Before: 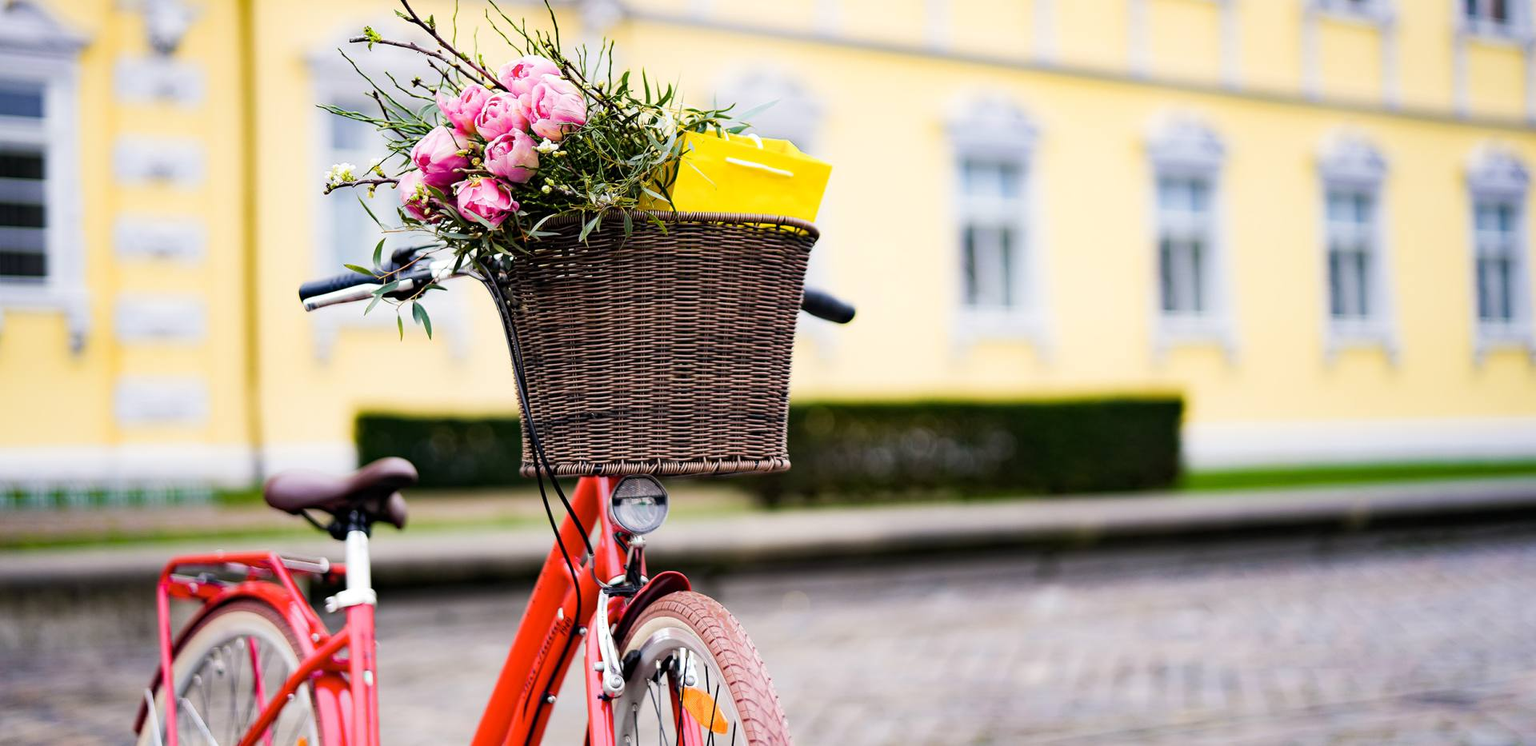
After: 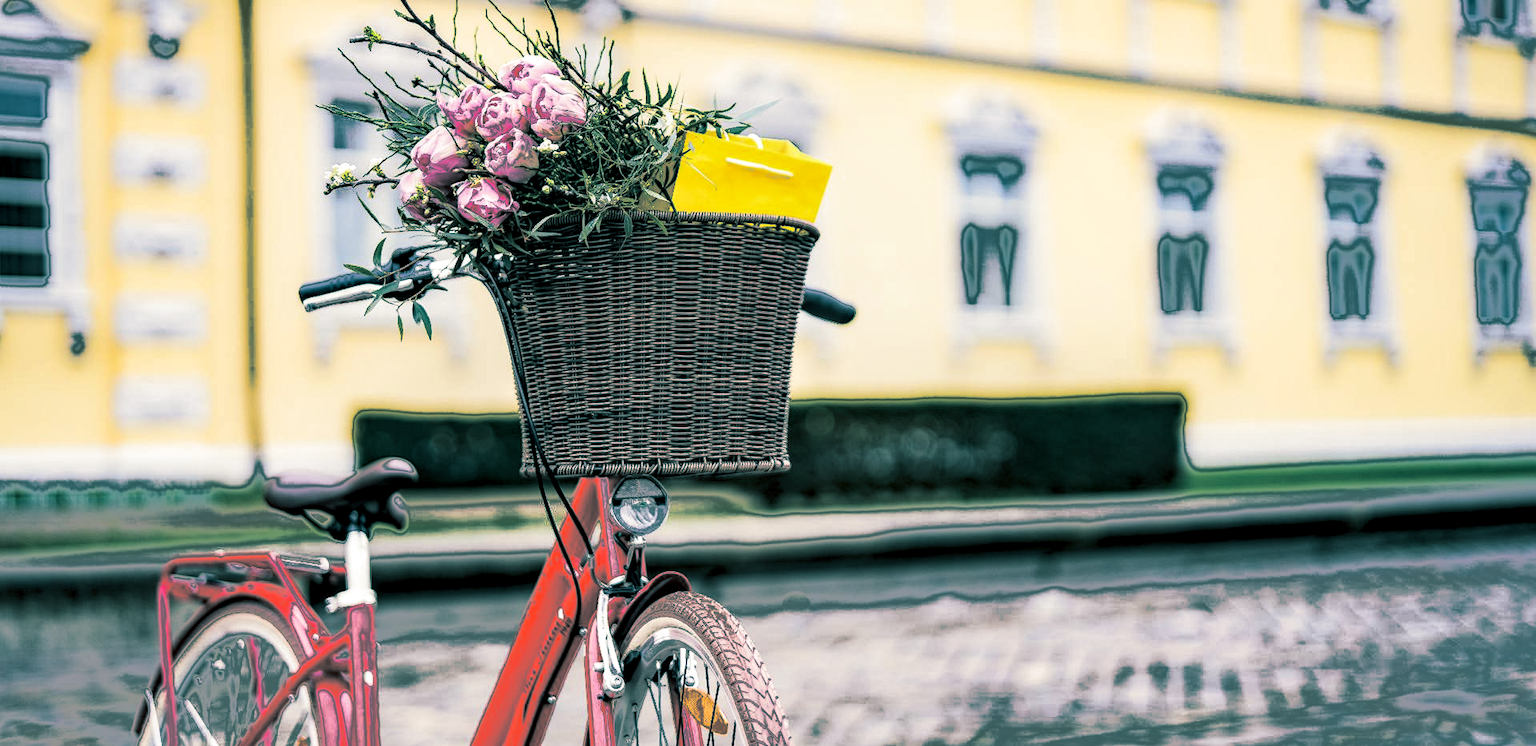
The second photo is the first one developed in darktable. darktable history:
fill light: exposure -0.73 EV, center 0.69, width 2.2
local contrast: detail 144%
split-toning: shadows › hue 186.43°, highlights › hue 49.29°, compress 30.29%
